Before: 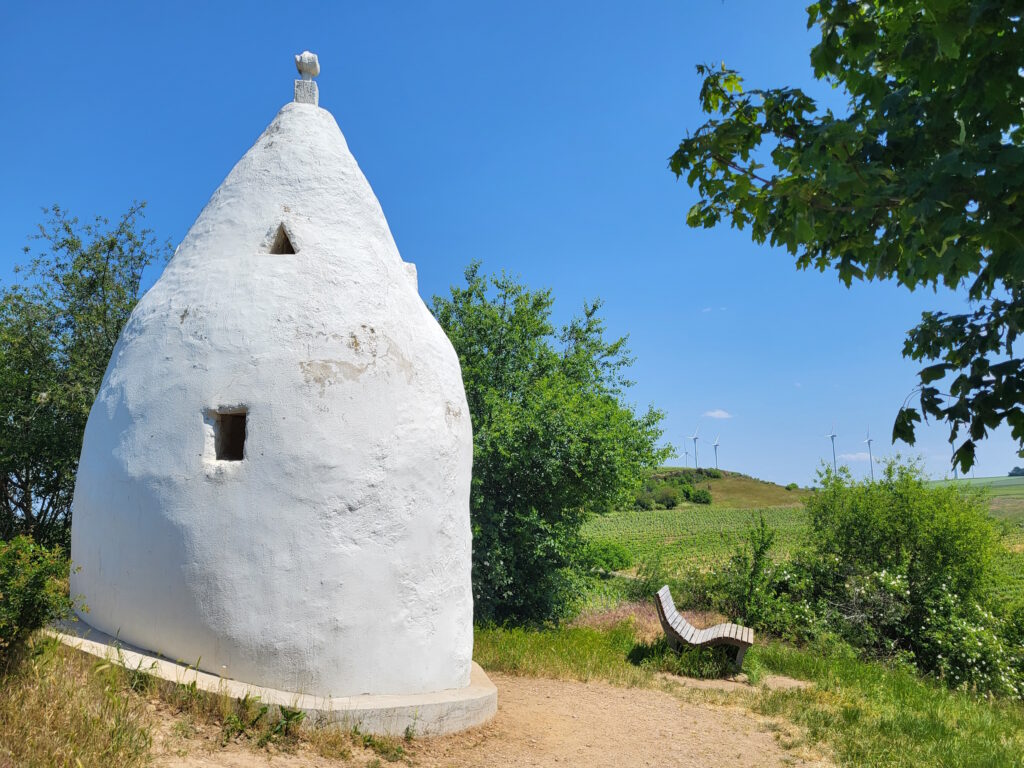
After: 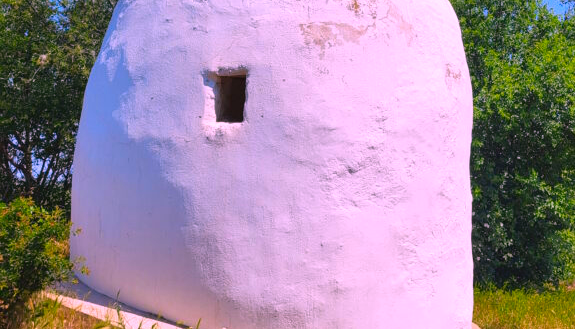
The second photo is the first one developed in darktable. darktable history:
exposure: black level correction -0.003, exposure 0.045 EV, compensate exposure bias true, compensate highlight preservation false
crop: top 44.028%, right 43.756%, bottom 13.08%
color correction: highlights a* 19.12, highlights b* -11.86, saturation 1.65
